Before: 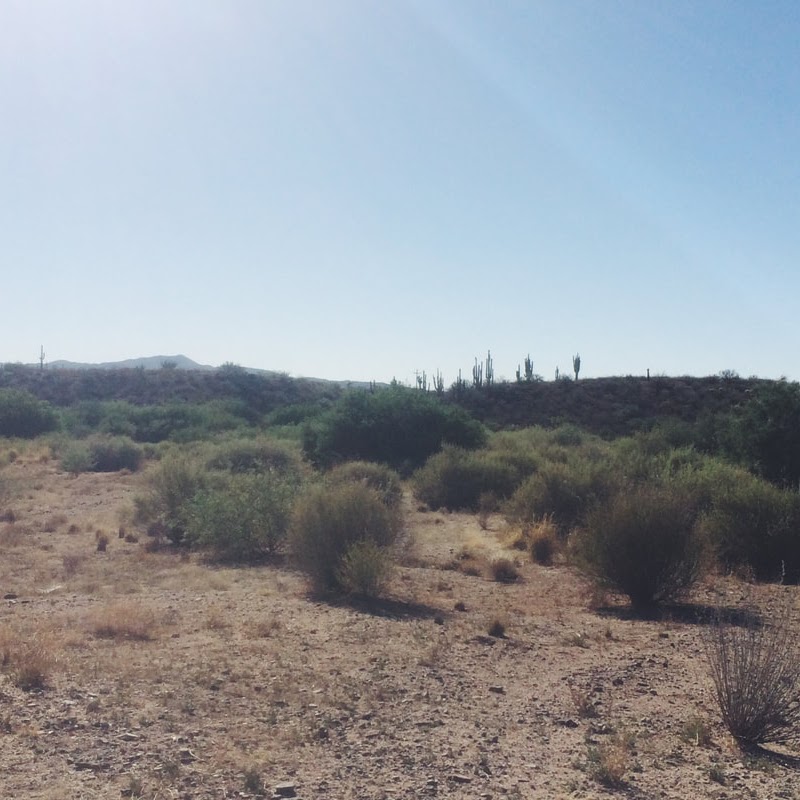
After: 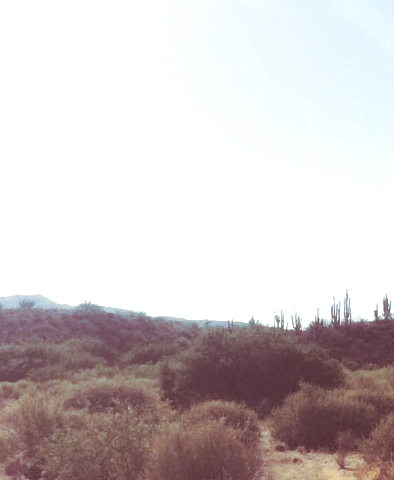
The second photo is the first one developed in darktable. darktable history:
split-toning: on, module defaults
white balance: red 1.009, blue 0.985
crop: left 17.835%, top 7.675%, right 32.881%, bottom 32.213%
exposure: black level correction 0, exposure 0.68 EV, compensate exposure bias true, compensate highlight preservation false
